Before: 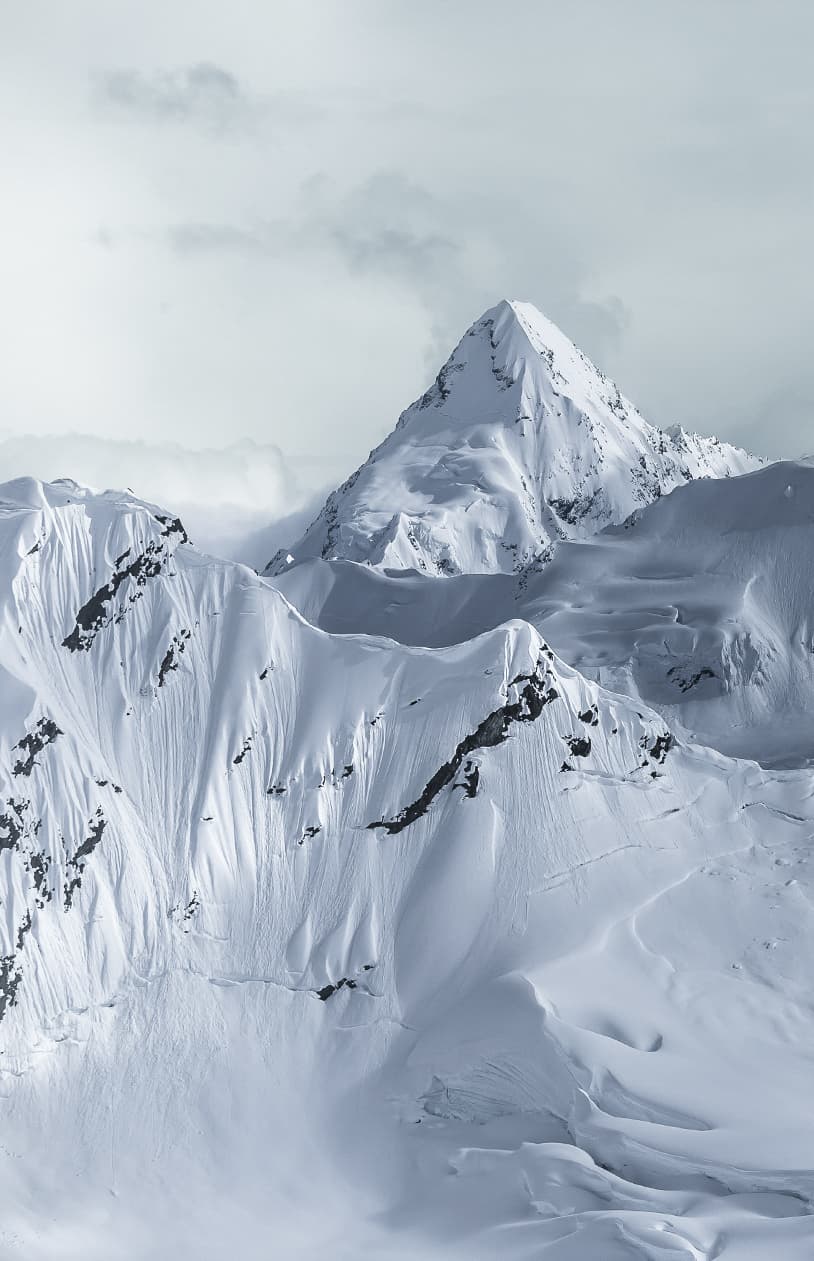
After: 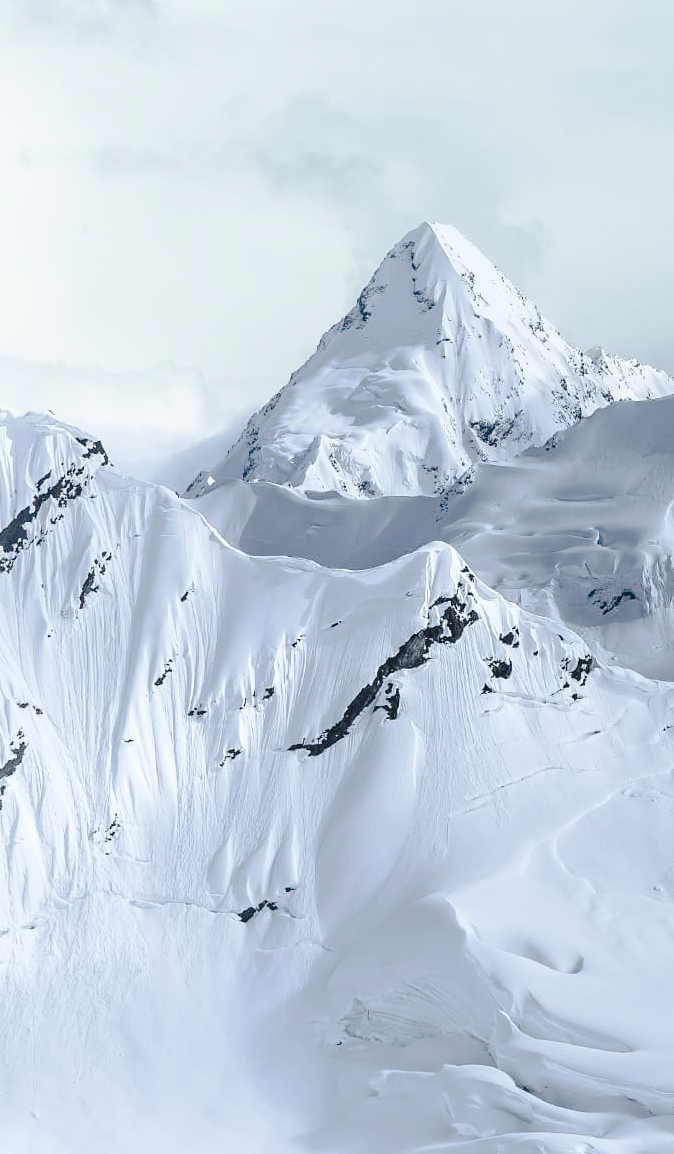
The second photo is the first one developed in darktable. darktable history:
crop: left 9.807%, top 6.259%, right 7.334%, bottom 2.177%
contrast brightness saturation: contrast 0.2, brightness 0.16, saturation 0.22
tone curve: curves: ch0 [(0, 0) (0.003, 0.021) (0.011, 0.021) (0.025, 0.021) (0.044, 0.033) (0.069, 0.053) (0.1, 0.08) (0.136, 0.114) (0.177, 0.171) (0.224, 0.246) (0.277, 0.332) (0.335, 0.424) (0.399, 0.496) (0.468, 0.561) (0.543, 0.627) (0.623, 0.685) (0.709, 0.741) (0.801, 0.813) (0.898, 0.902) (1, 1)], preserve colors none
